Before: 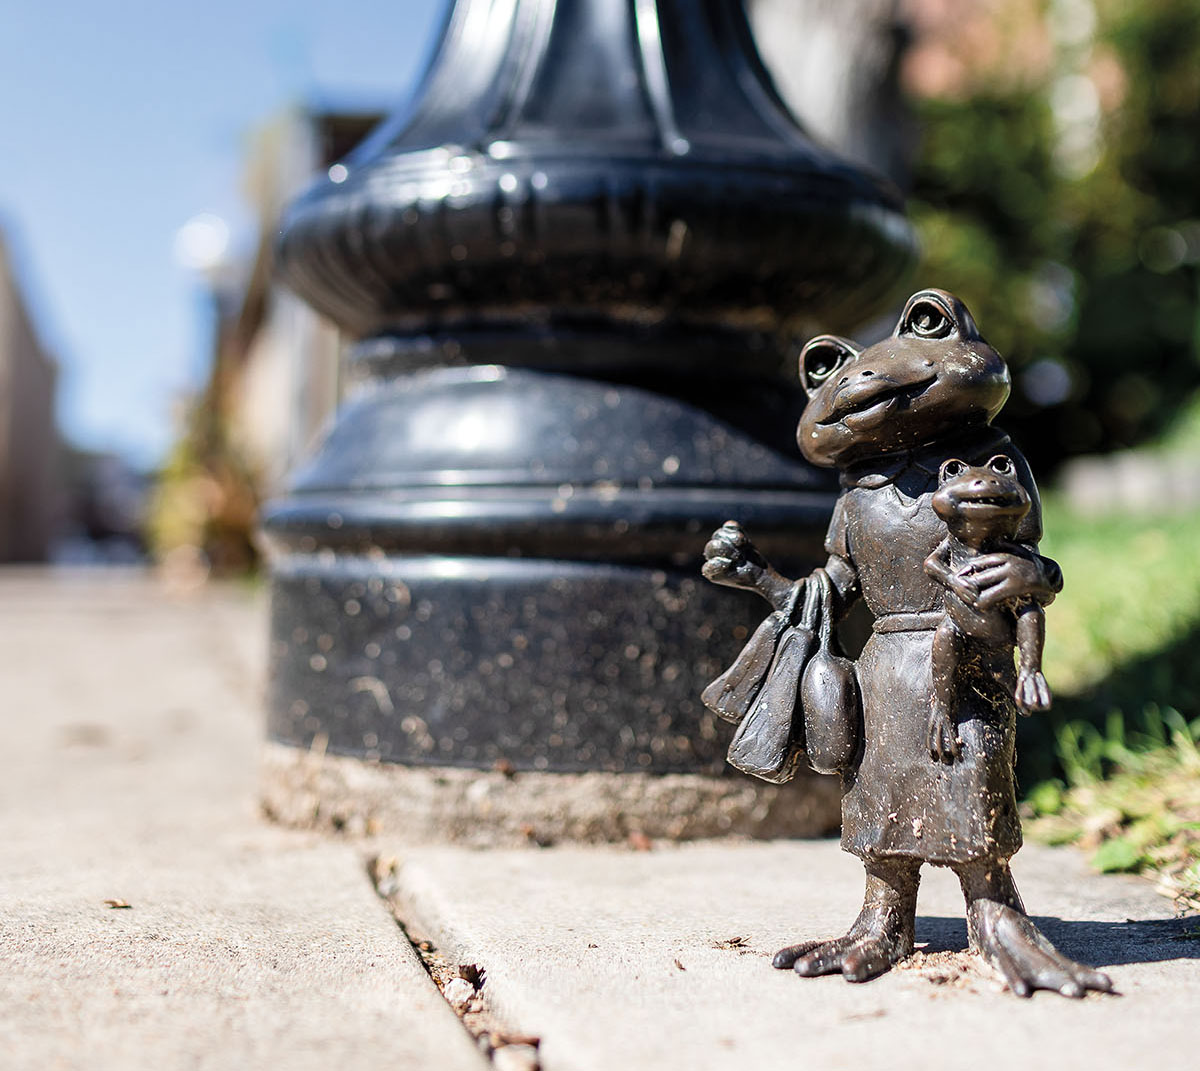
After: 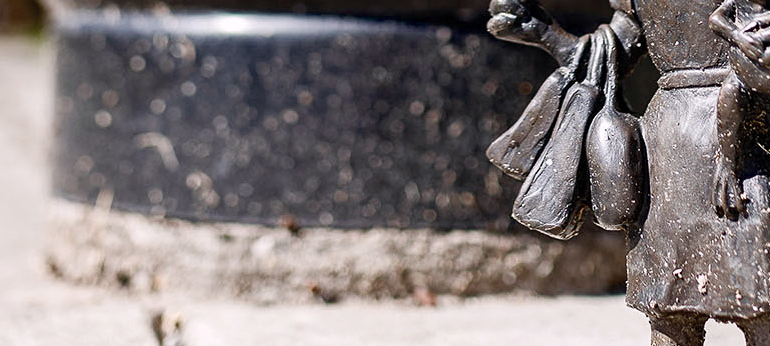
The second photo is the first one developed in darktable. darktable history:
crop: left 17.99%, top 50.861%, right 17.657%, bottom 16.811%
color balance rgb: shadows lift › chroma 3.098%, shadows lift › hue 278.43°, highlights gain › chroma 1.433%, highlights gain › hue 309.96°, perceptual saturation grading › global saturation 0.003%, perceptual saturation grading › highlights -17.614%, perceptual saturation grading › mid-tones 32.466%, perceptual saturation grading › shadows 50.329%, saturation formula JzAzBz (2021)
contrast brightness saturation: contrast 0.102, saturation -0.358
